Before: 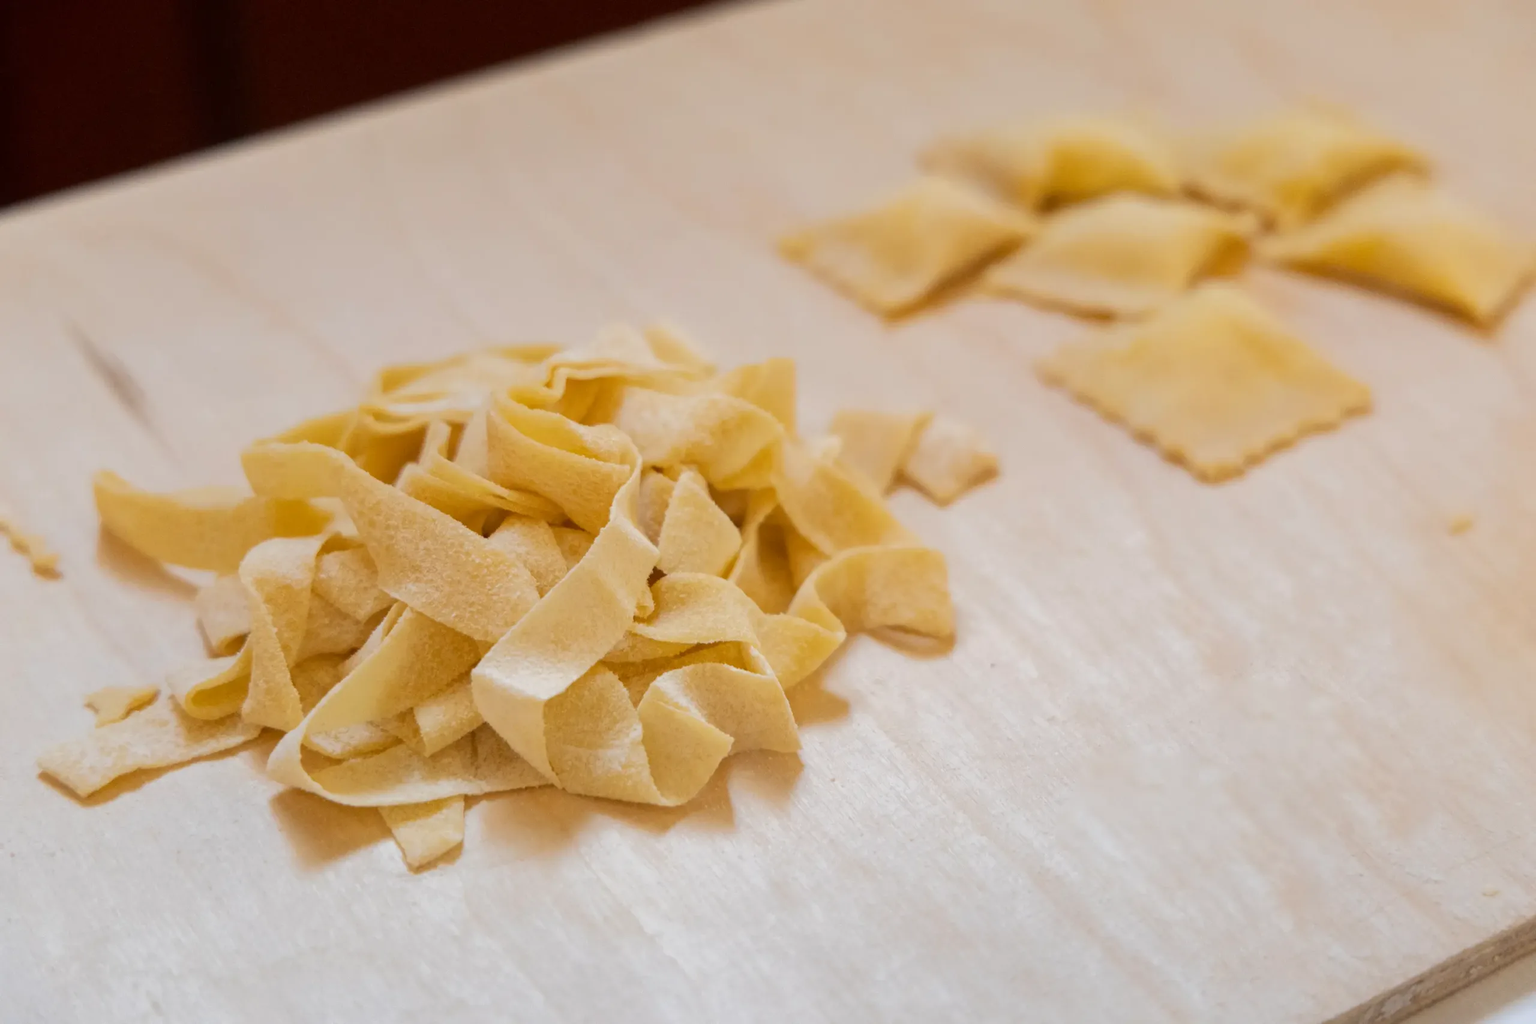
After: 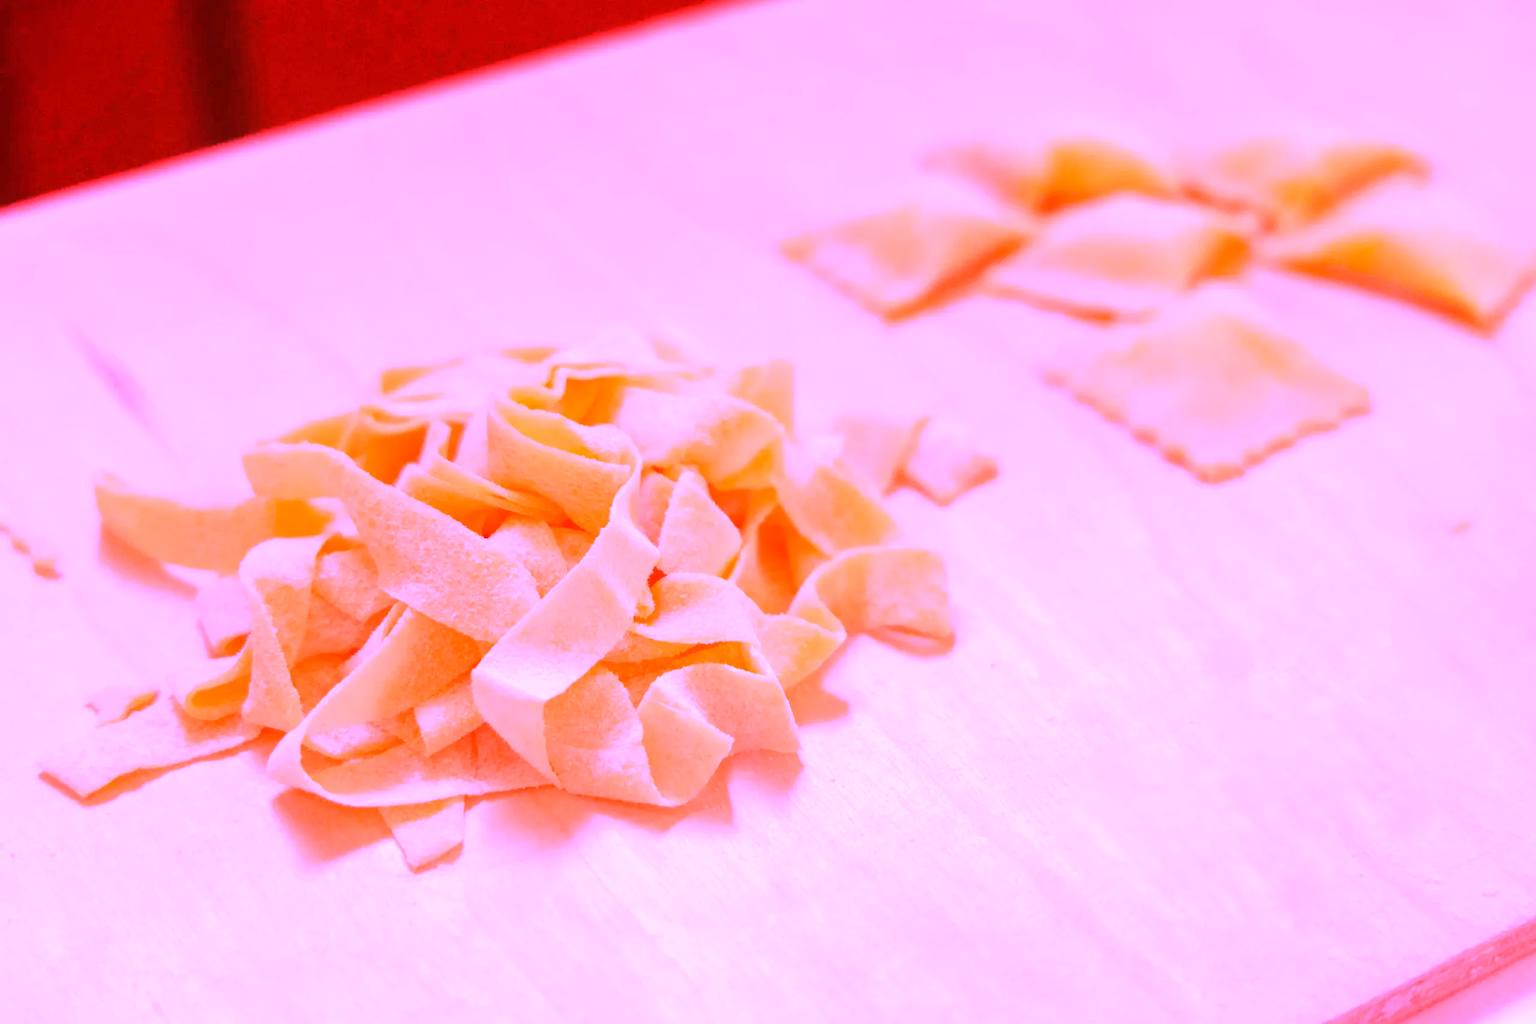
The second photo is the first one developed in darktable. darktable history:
white balance: red 4.26, blue 1.802
levels: levels [0.016, 0.484, 0.953]
